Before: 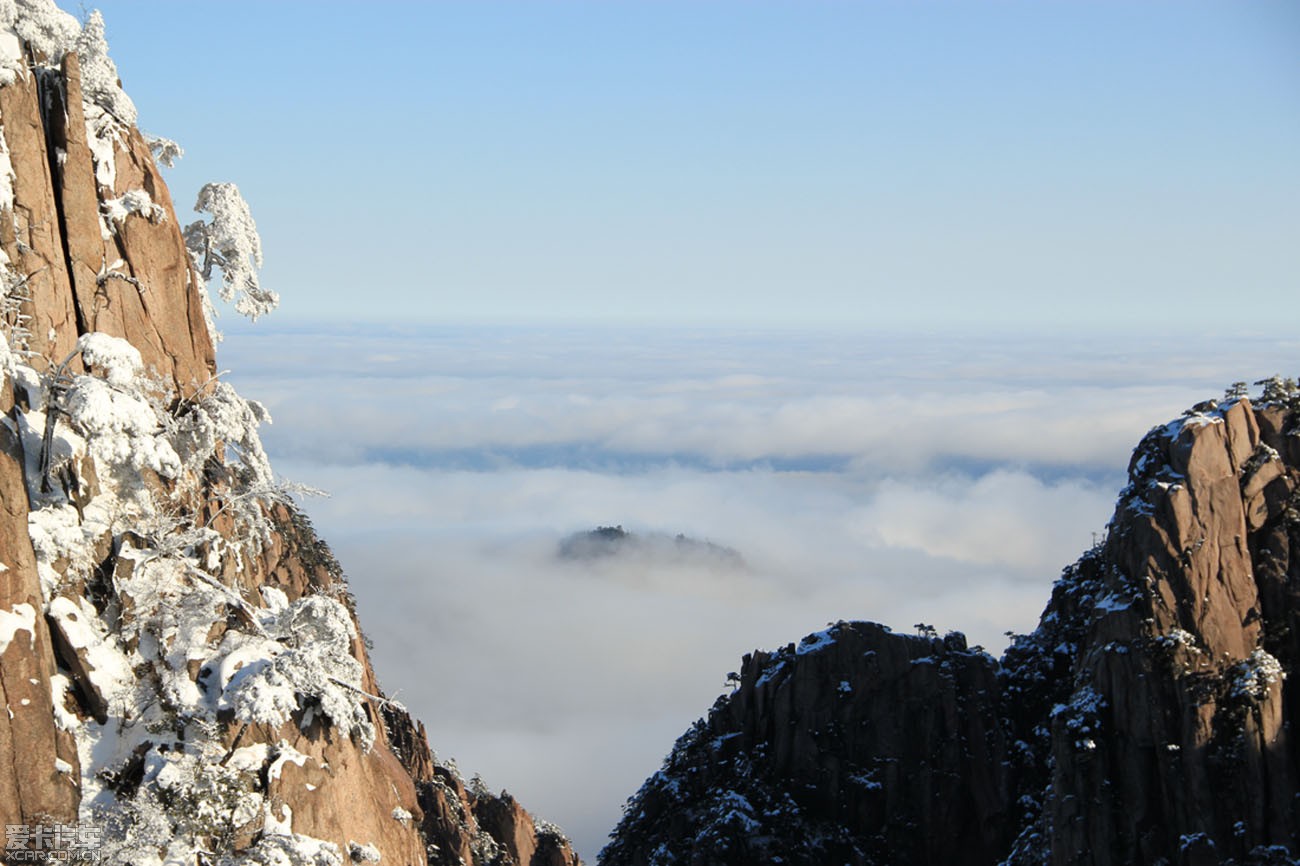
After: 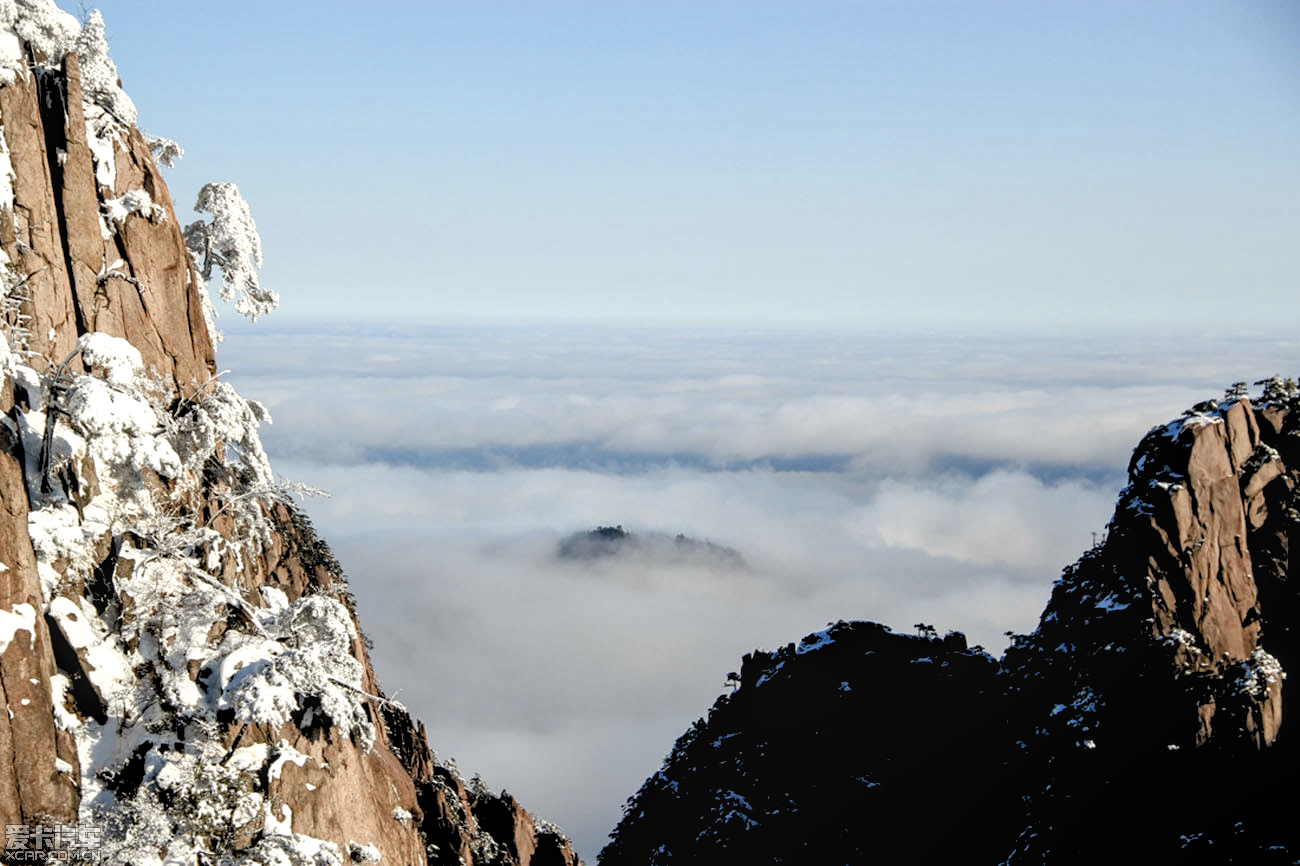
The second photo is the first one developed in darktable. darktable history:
local contrast: detail 130%
color balance rgb: perceptual saturation grading › global saturation 20%, perceptual saturation grading › highlights -50%, perceptual saturation grading › shadows 30%
rgb levels: levels [[0.034, 0.472, 0.904], [0, 0.5, 1], [0, 0.5, 1]]
